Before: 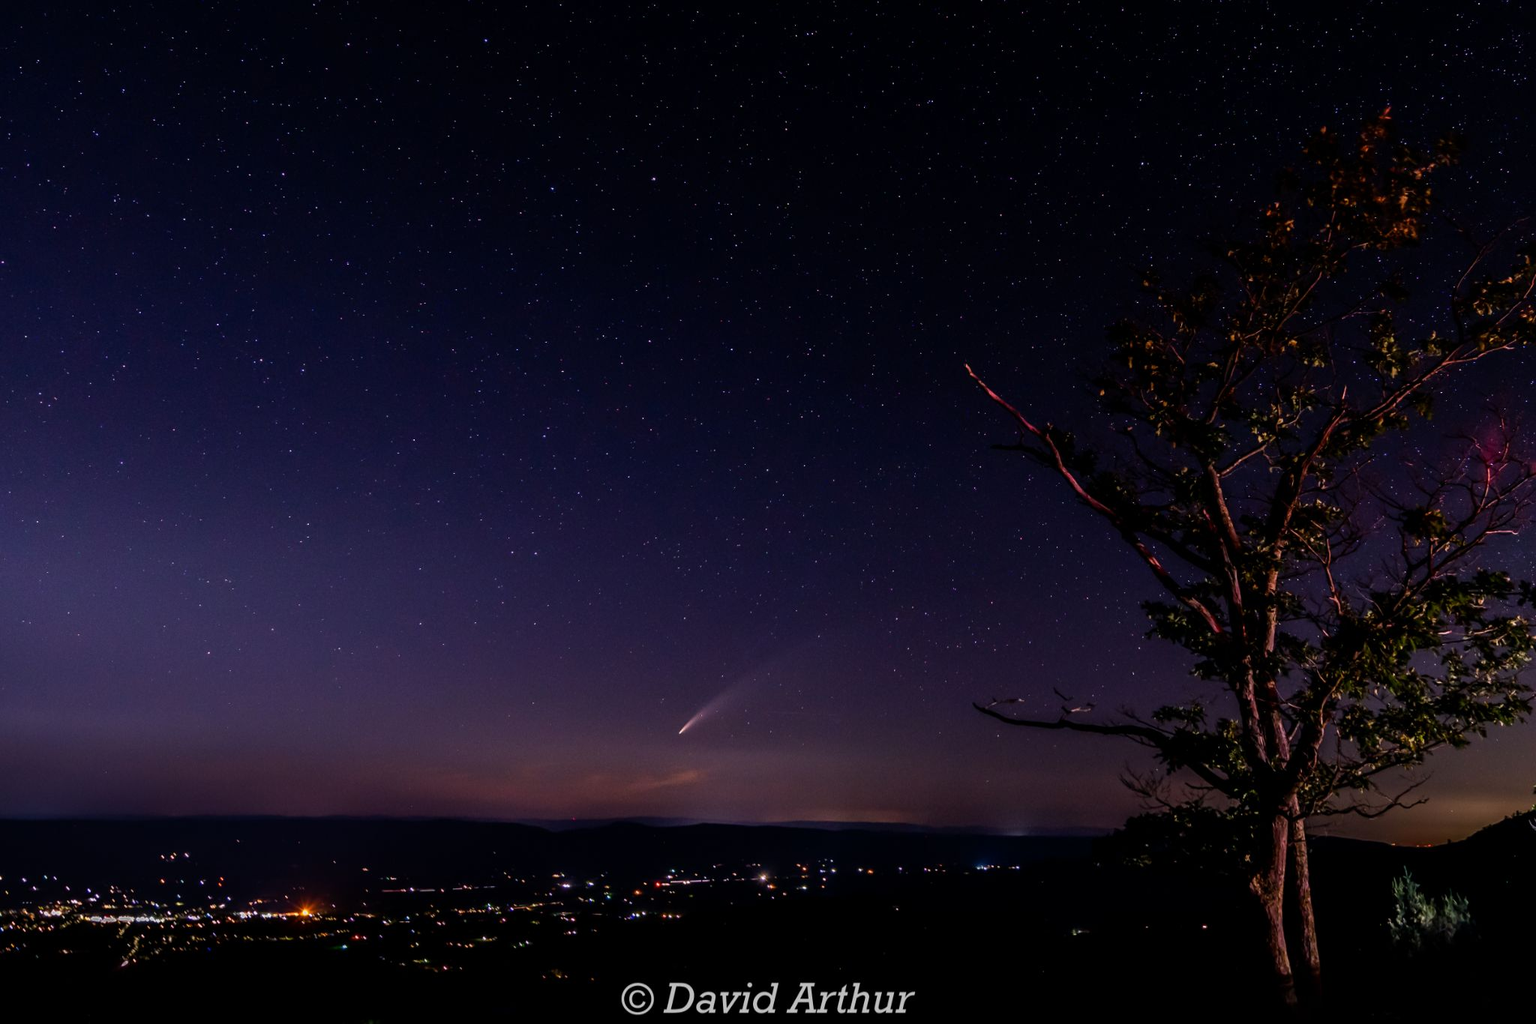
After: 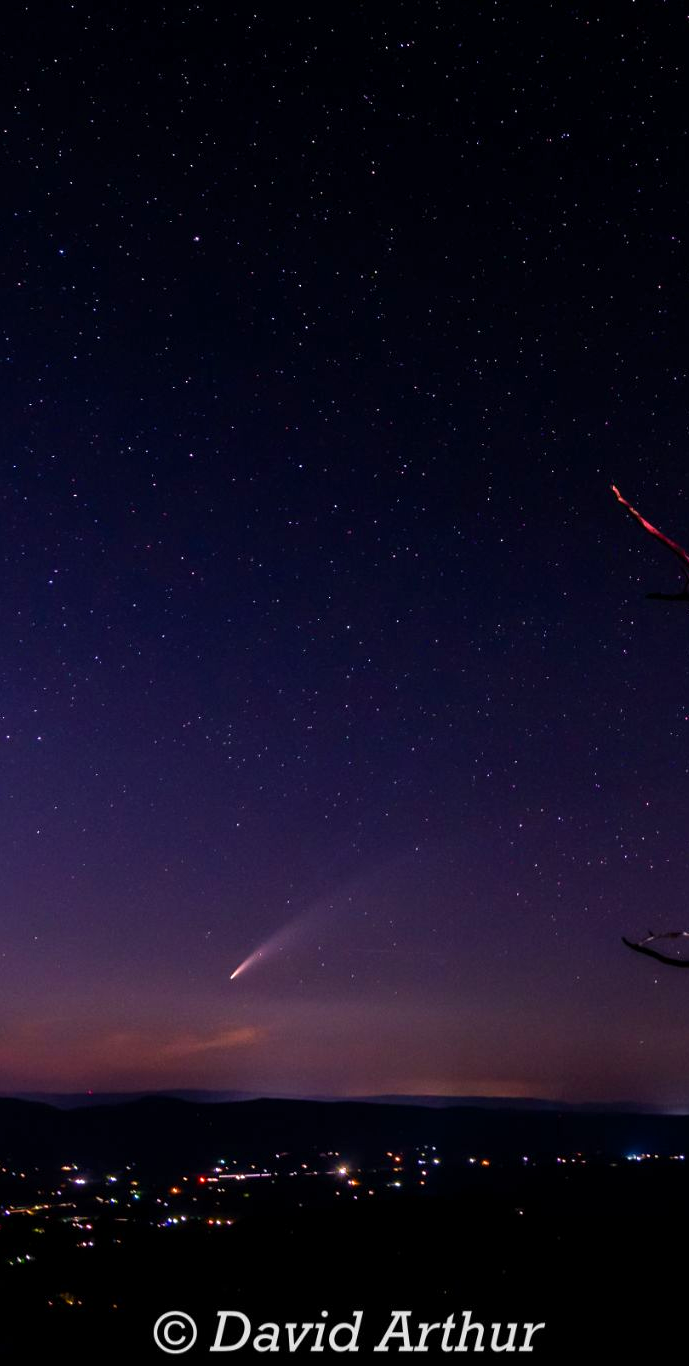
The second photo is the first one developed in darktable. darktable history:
exposure: exposure 0.164 EV, compensate highlight preservation false
crop: left 32.967%, right 33.374%
color balance rgb: linear chroma grading › global chroma 0.92%, perceptual saturation grading › global saturation 19.375%, perceptual brilliance grading › global brilliance 10.396%
